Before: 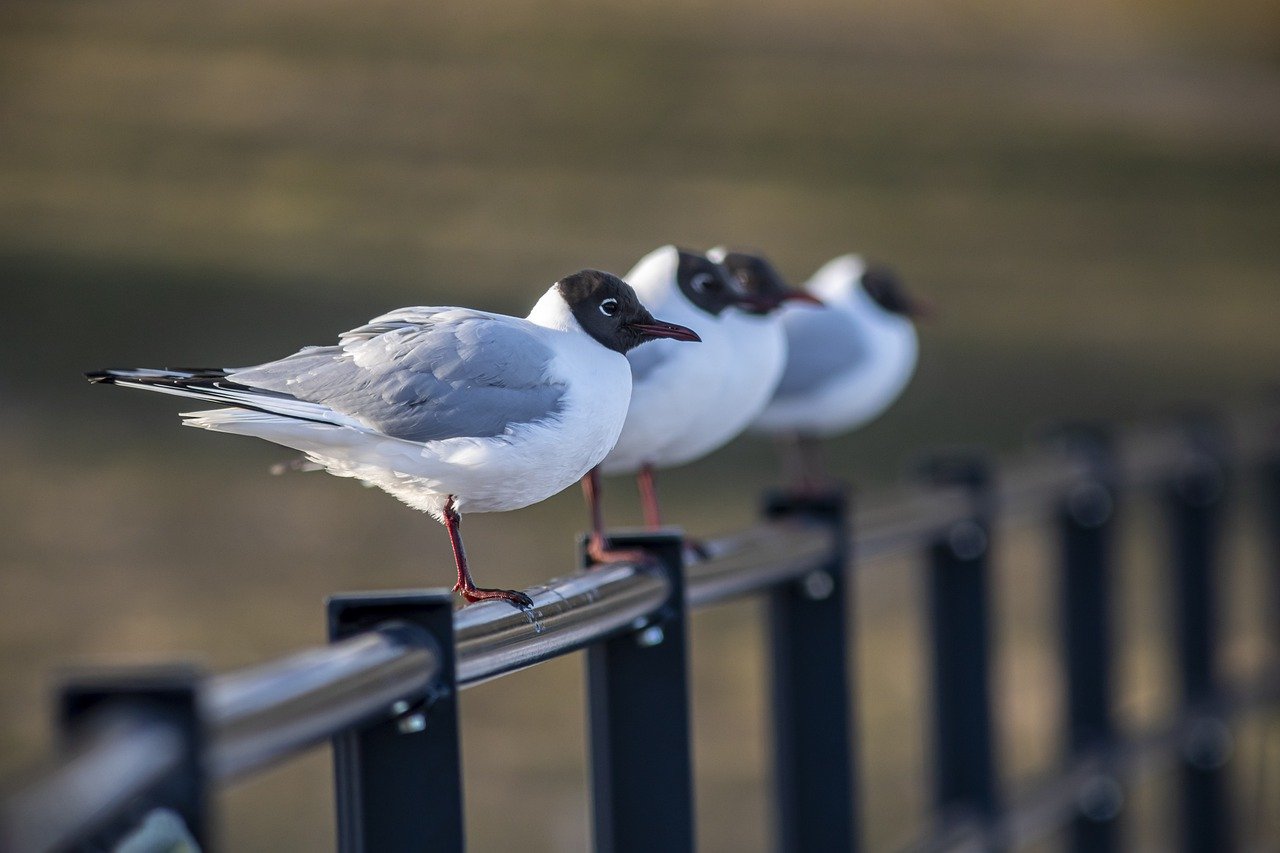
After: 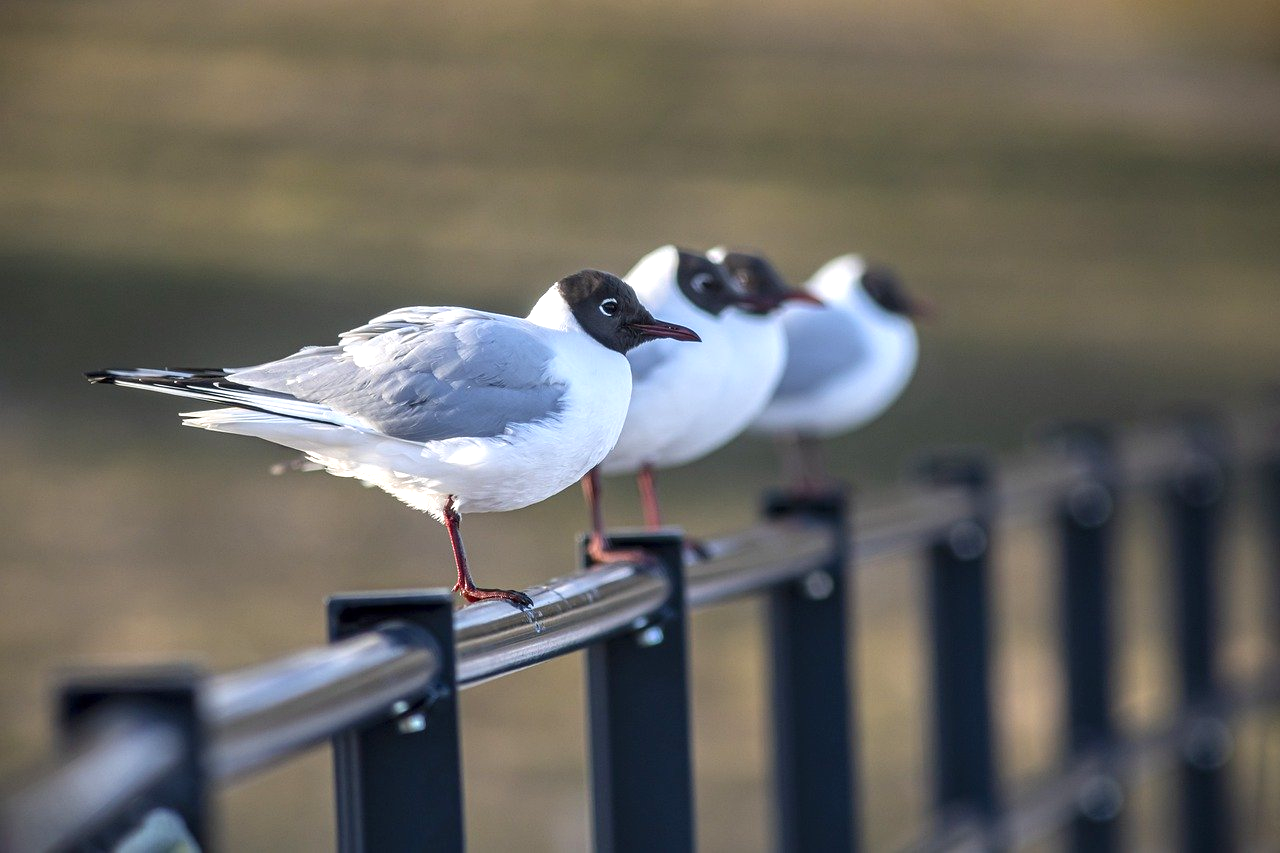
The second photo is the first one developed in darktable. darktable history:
base curve: exposure shift 0, preserve colors none
exposure: exposure 0.6 EV, compensate highlight preservation false
